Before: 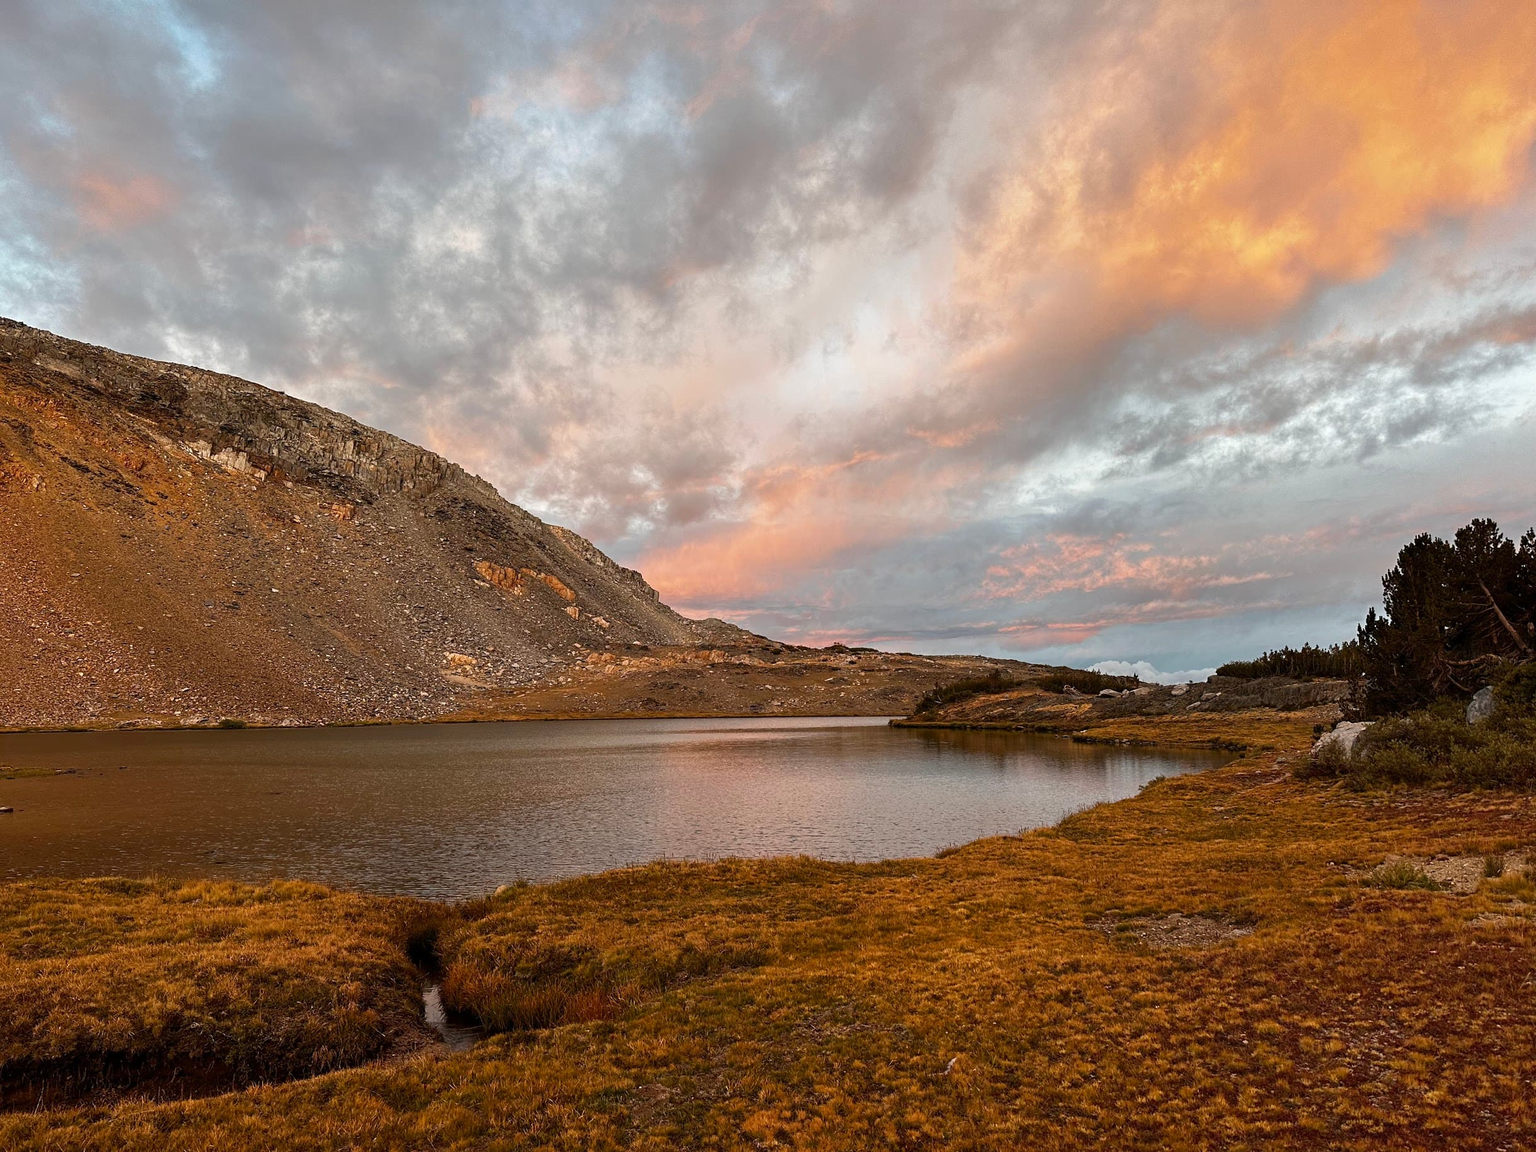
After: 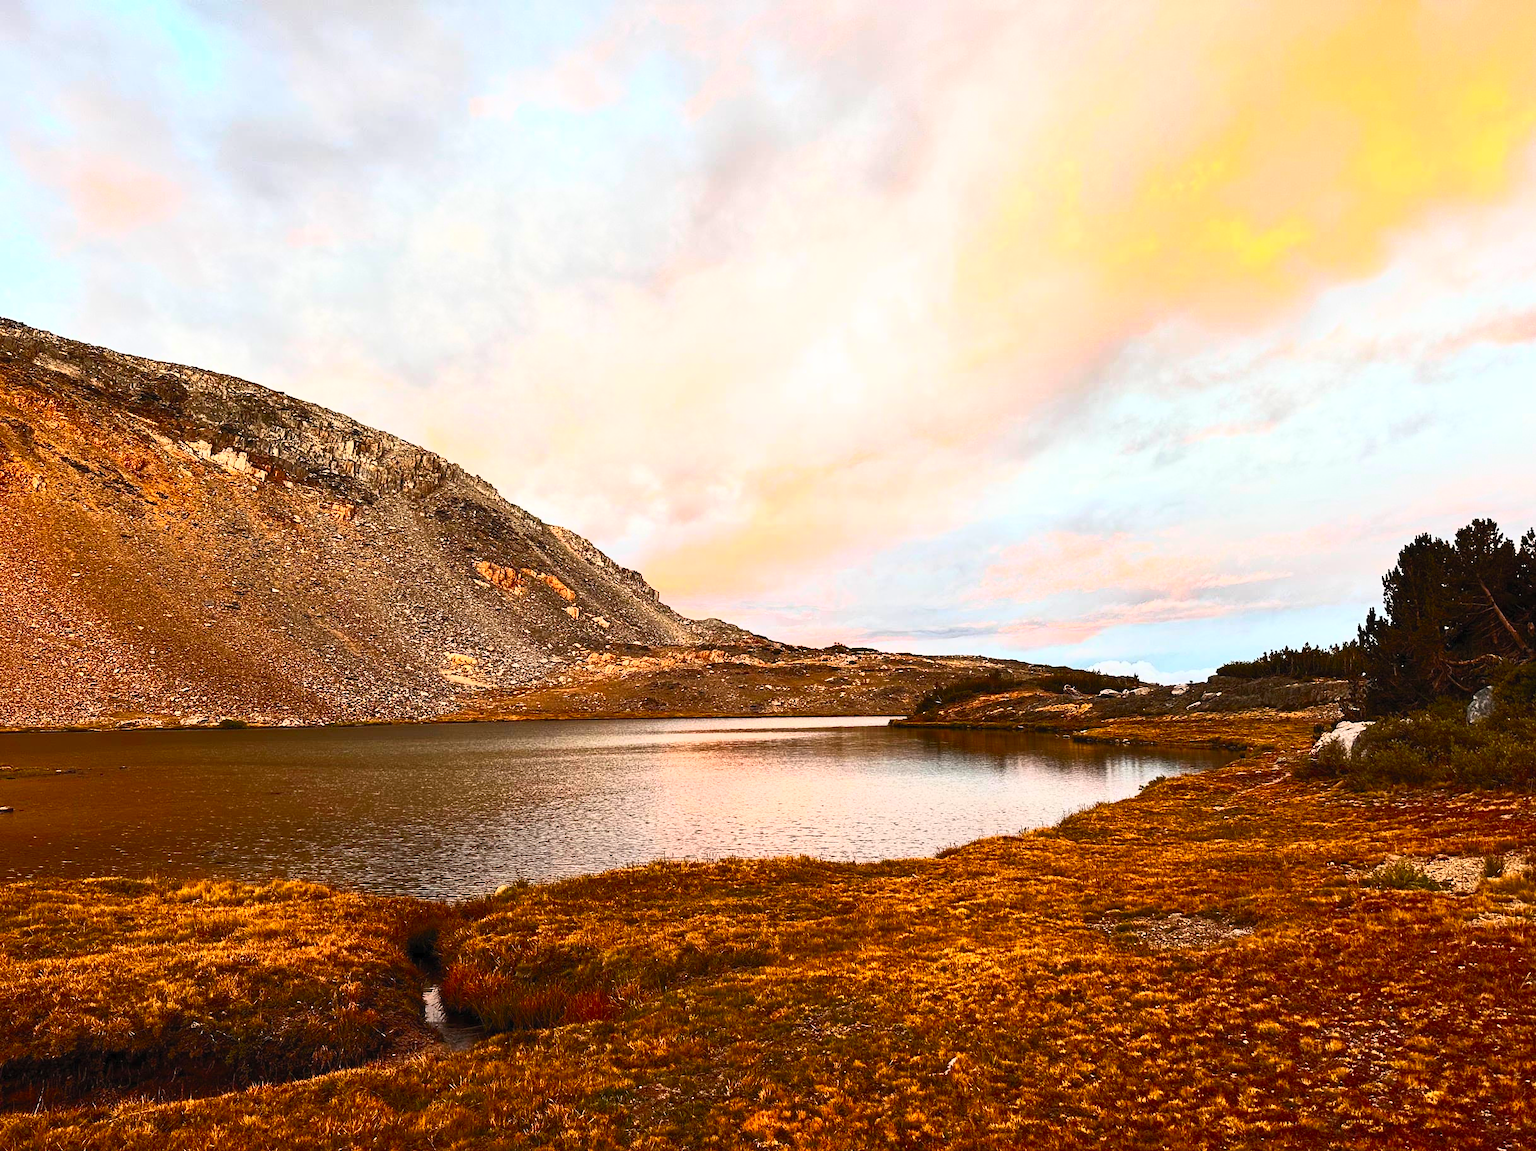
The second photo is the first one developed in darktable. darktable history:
contrast brightness saturation: contrast 0.824, brightness 0.589, saturation 0.594
